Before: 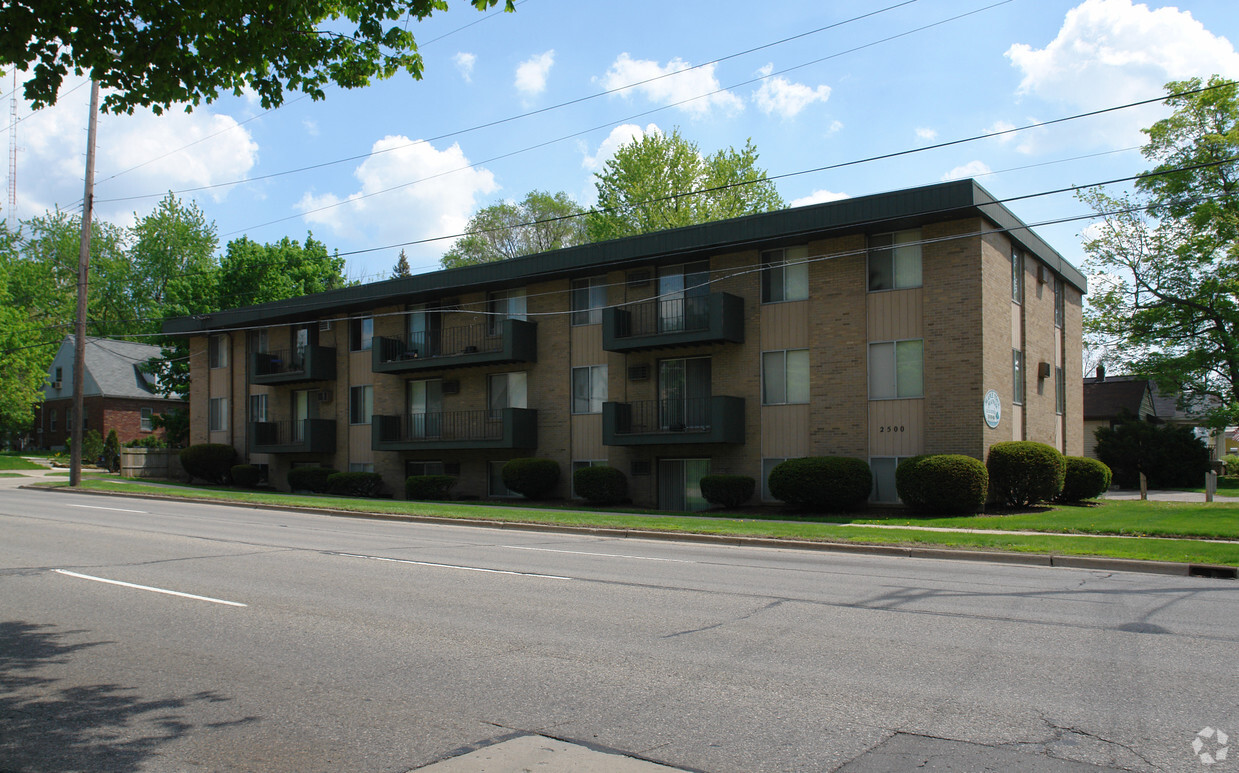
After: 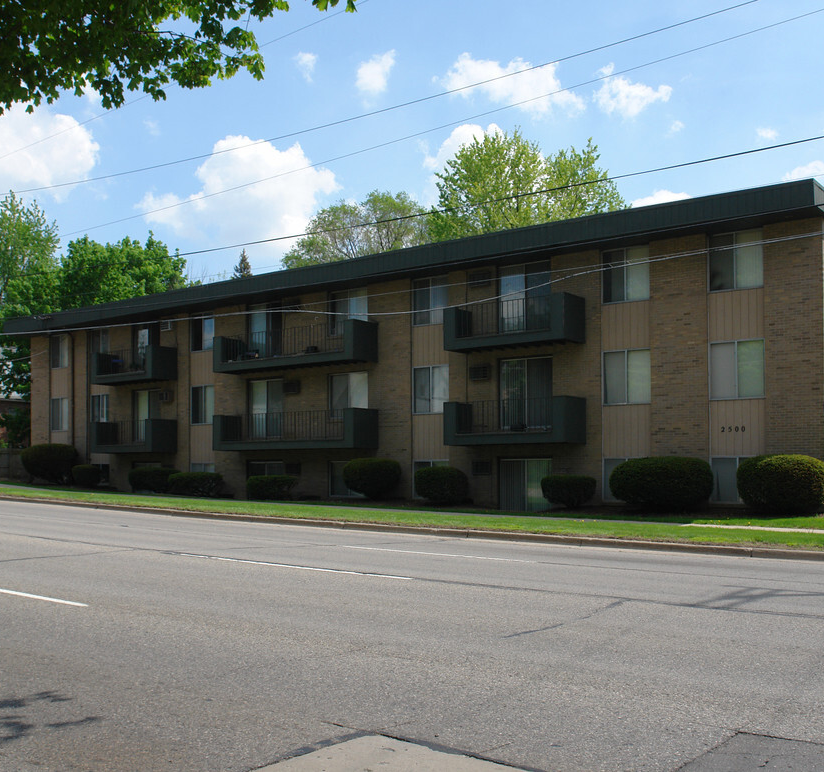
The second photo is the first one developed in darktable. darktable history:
crop and rotate: left 12.879%, right 20.541%
